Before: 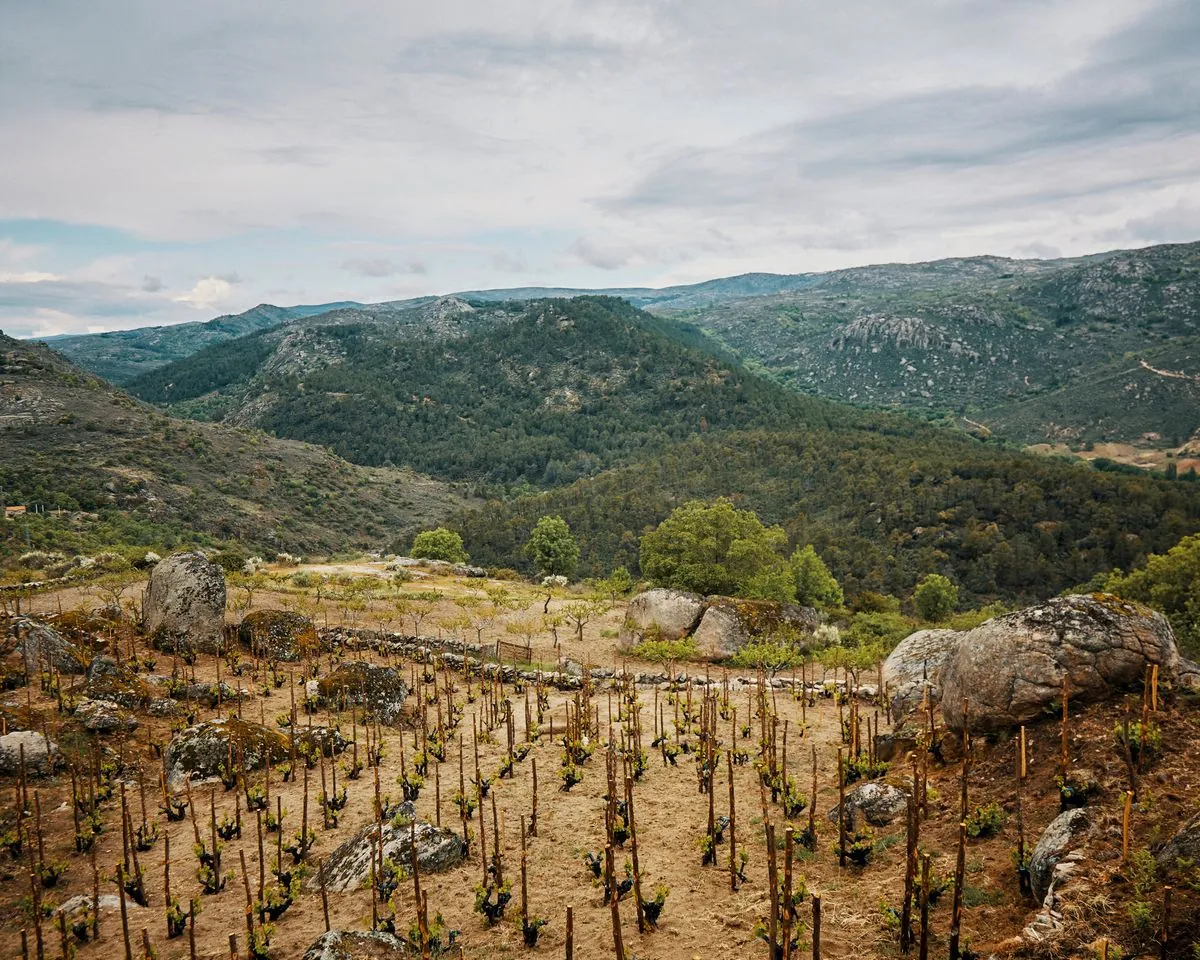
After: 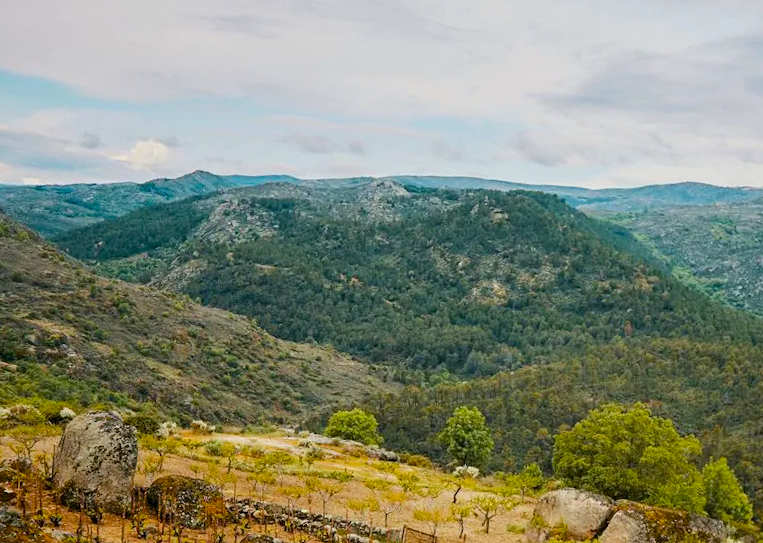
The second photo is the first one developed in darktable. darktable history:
color balance rgb: perceptual saturation grading › global saturation 25%, perceptual brilliance grading › mid-tones 10%, perceptual brilliance grading › shadows 15%, global vibrance 20%
crop and rotate: angle -4.99°, left 2.122%, top 6.945%, right 27.566%, bottom 30.519%
exposure: black level correction 0.002, exposure -0.1 EV, compensate highlight preservation false
